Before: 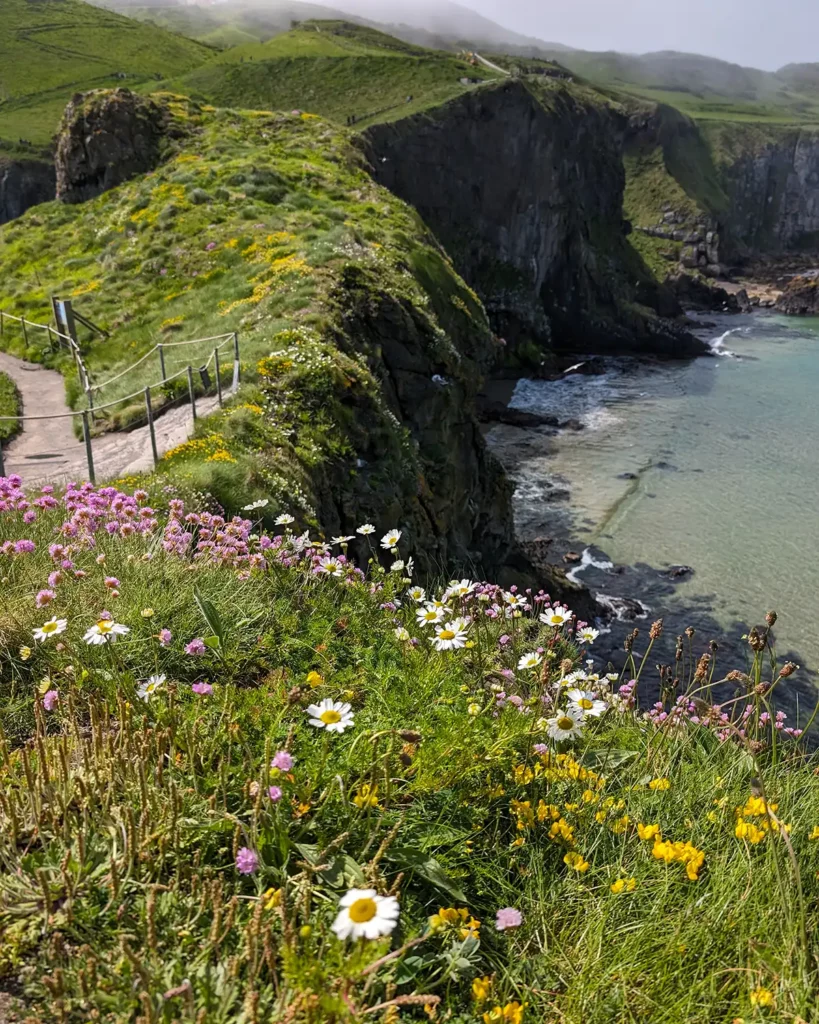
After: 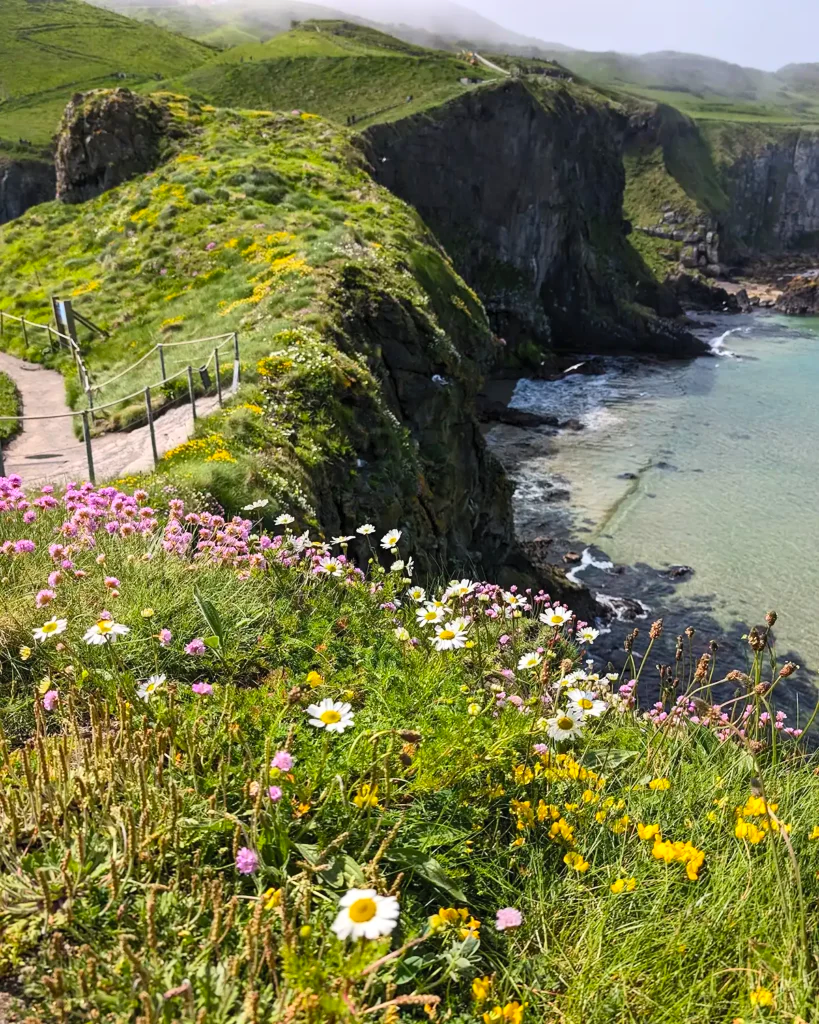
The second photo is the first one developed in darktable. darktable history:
contrast brightness saturation: contrast 0.198, brightness 0.157, saturation 0.217
